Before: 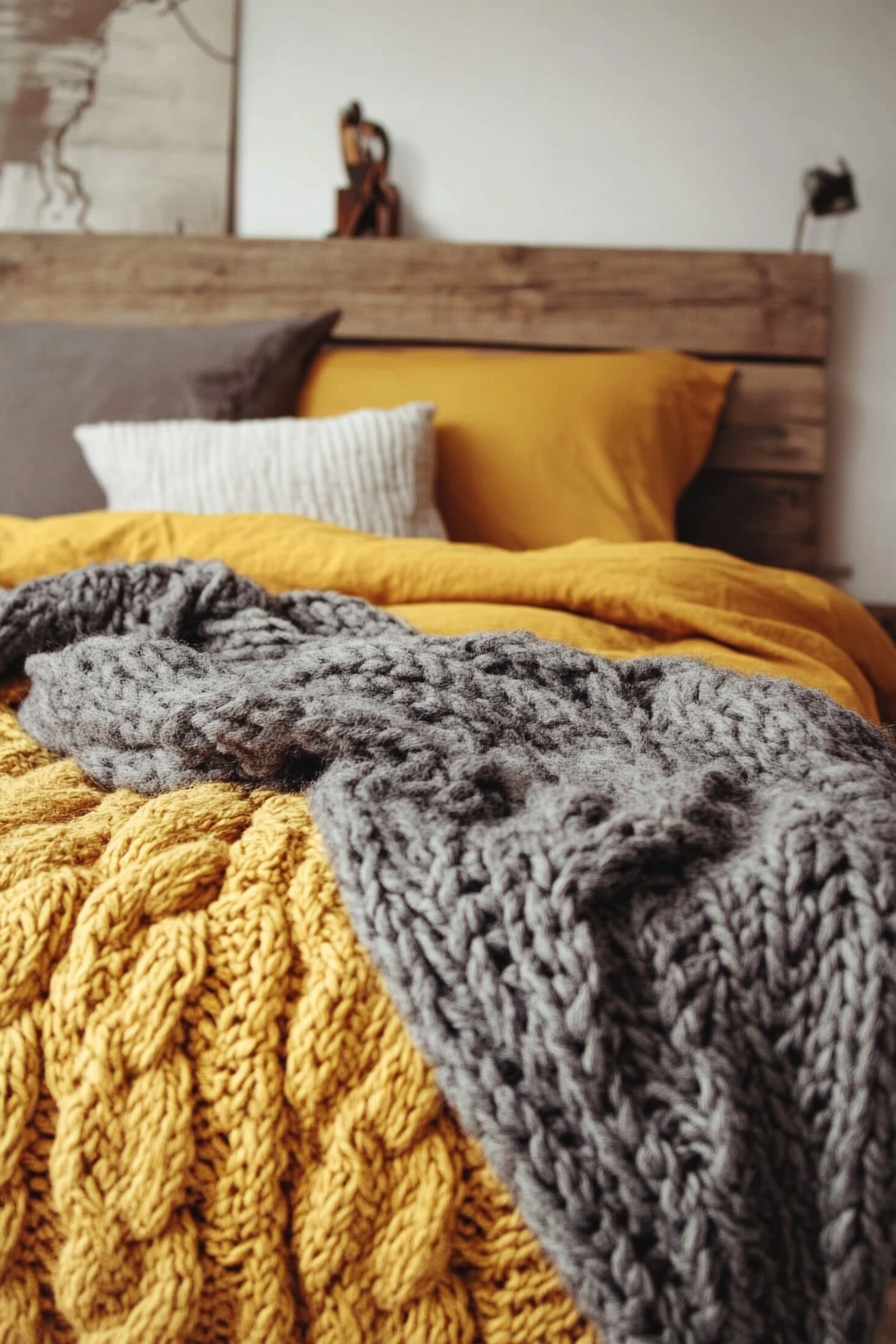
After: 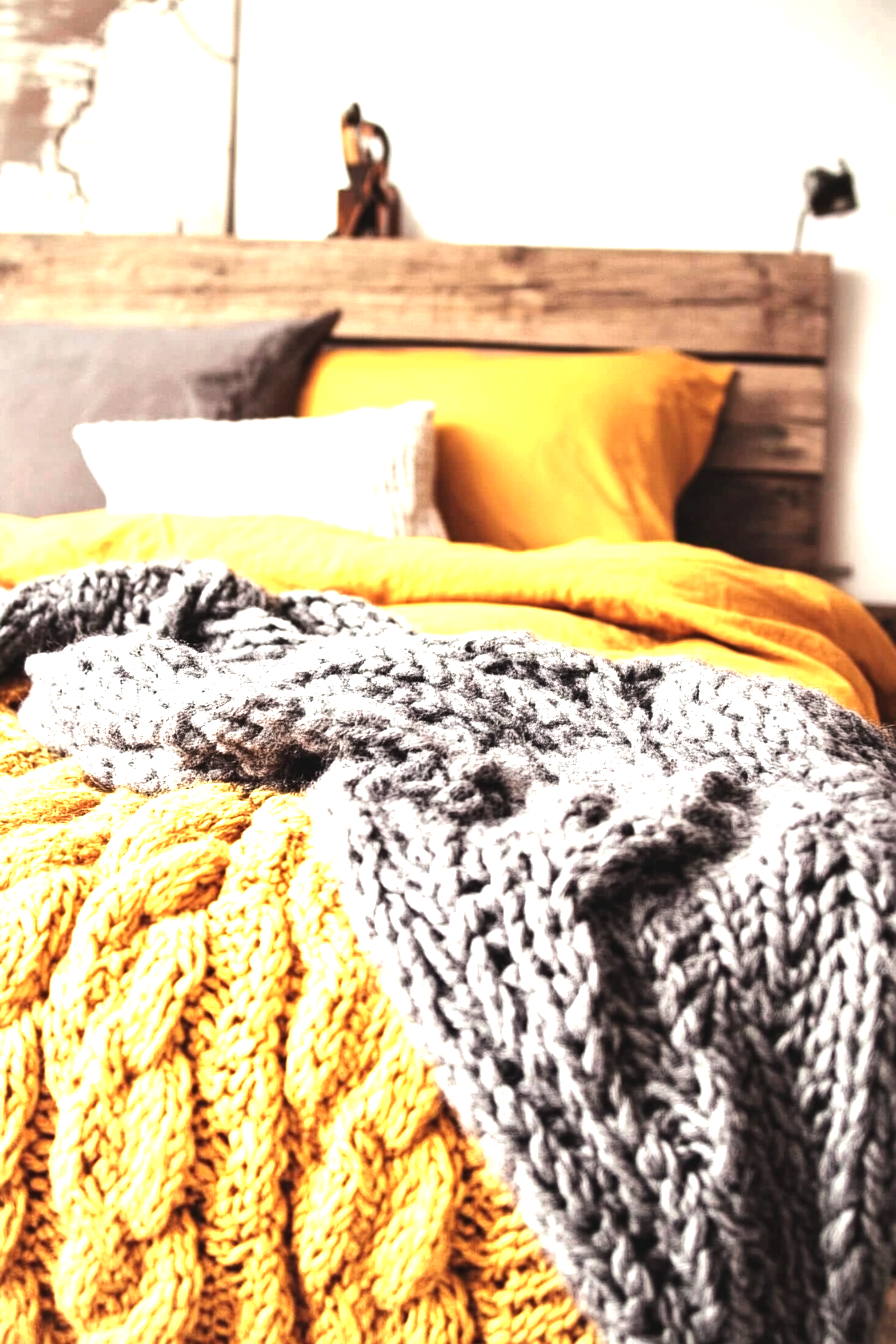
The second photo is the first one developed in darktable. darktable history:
tone equalizer: -8 EV -0.75 EV, -7 EV -0.7 EV, -6 EV -0.6 EV, -5 EV -0.4 EV, -3 EV 0.4 EV, -2 EV 0.6 EV, -1 EV 0.7 EV, +0 EV 0.75 EV, edges refinement/feathering 500, mask exposure compensation -1.57 EV, preserve details no
exposure: black level correction 0, exposure 1.2 EV, compensate highlight preservation false
